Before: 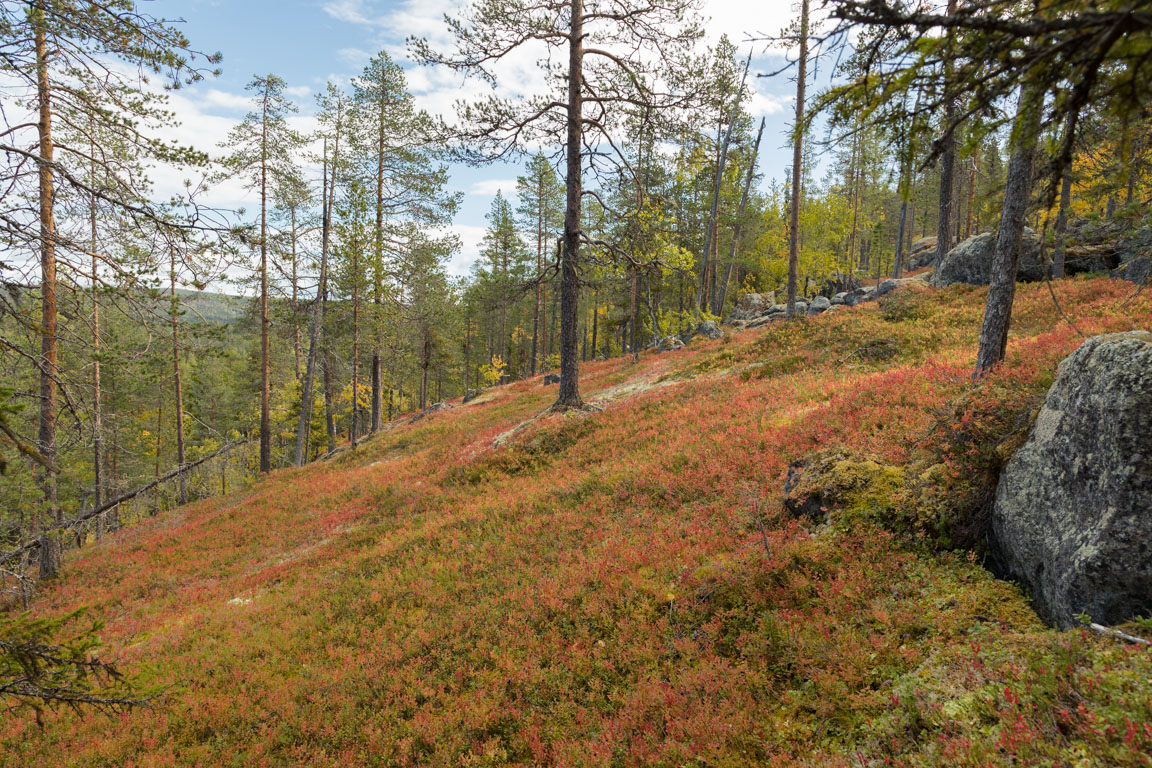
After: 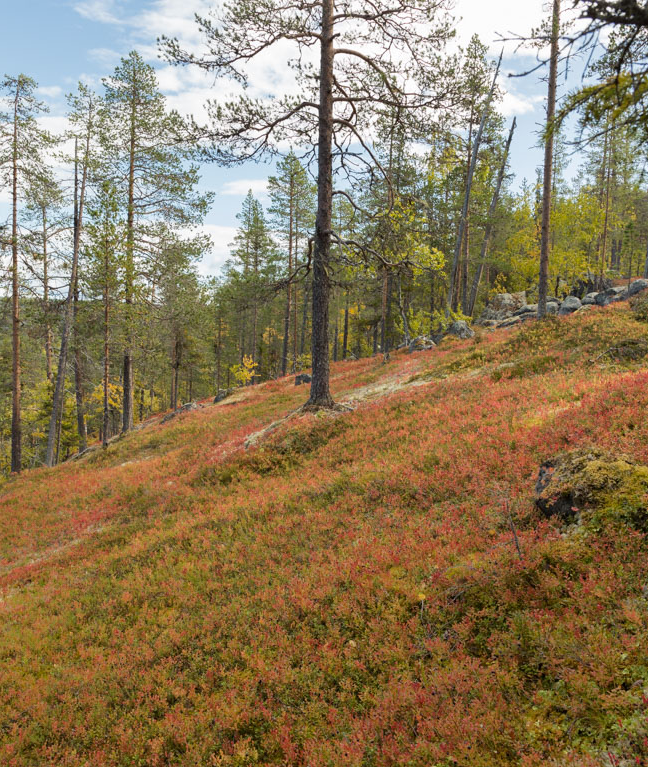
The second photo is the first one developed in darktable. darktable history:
crop: left 21.673%, right 22.041%, bottom 0.001%
